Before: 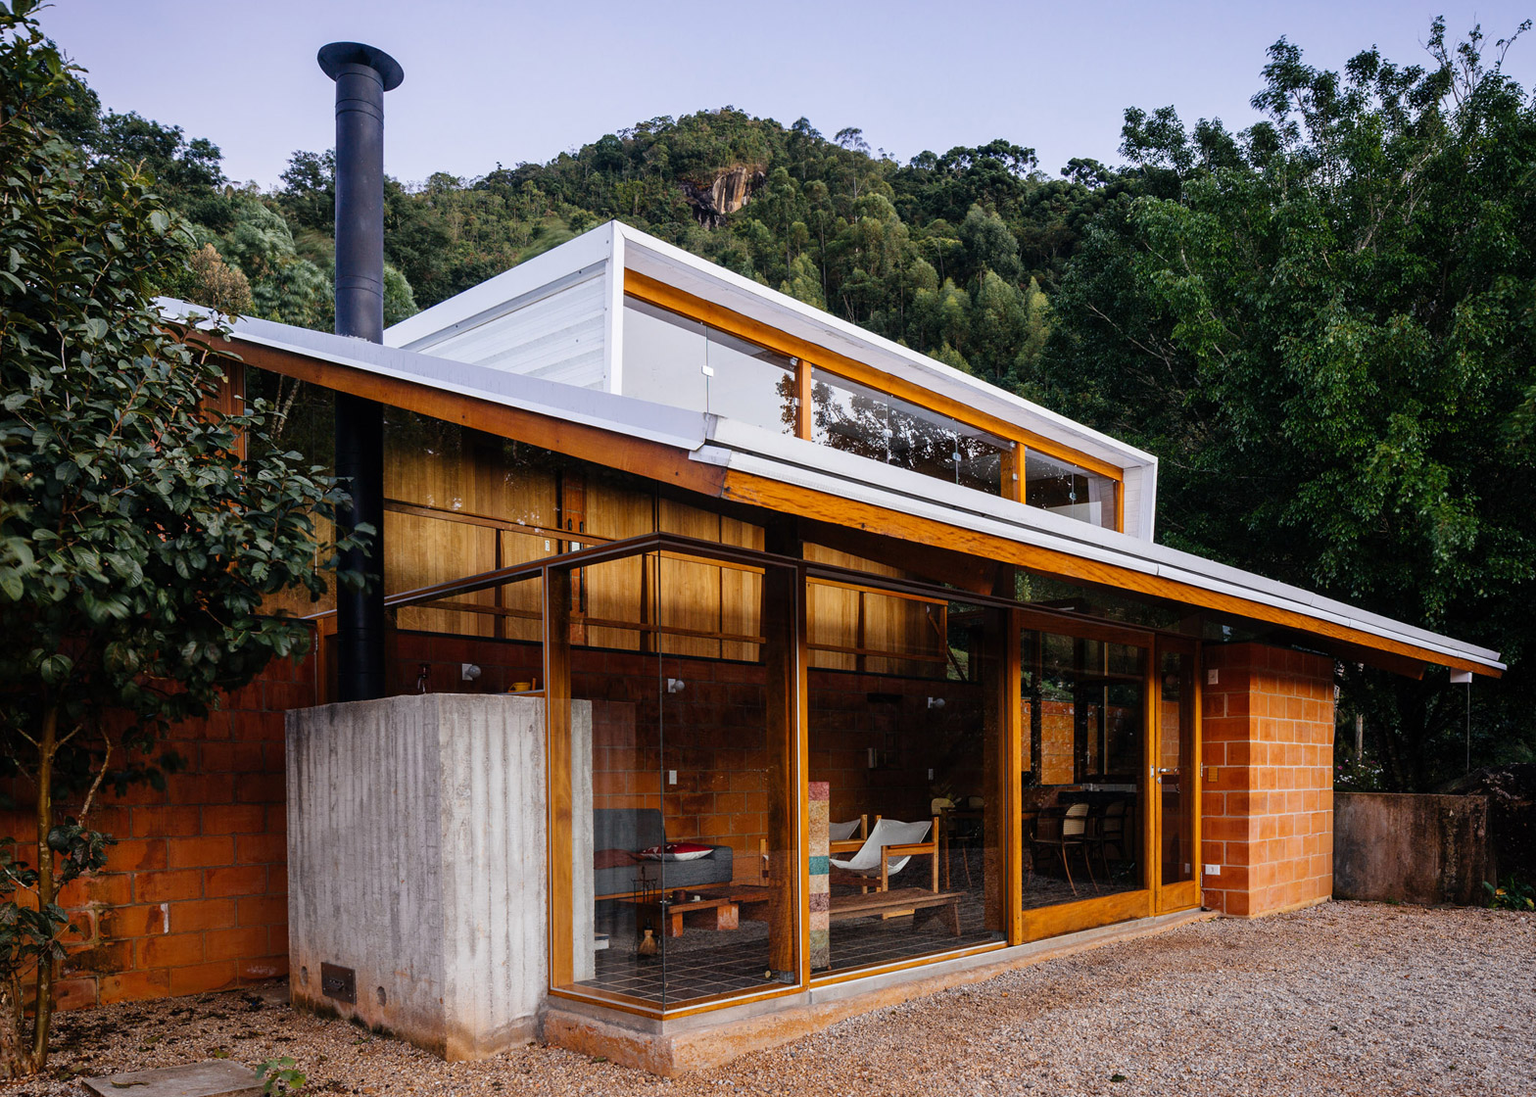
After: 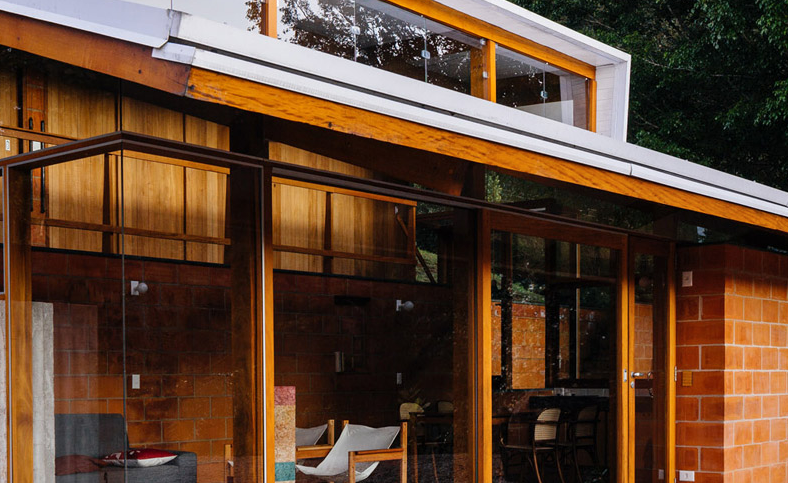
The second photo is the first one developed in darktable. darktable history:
shadows and highlights: shadows 25.01, highlights -47.9, soften with gaussian
crop: left 35.168%, top 36.823%, right 14.535%, bottom 19.981%
